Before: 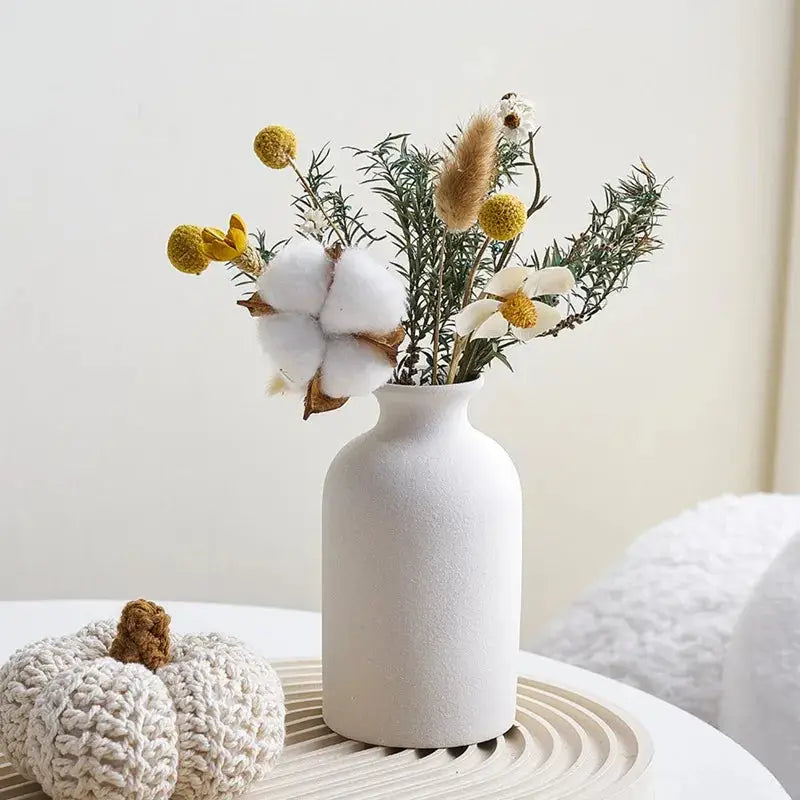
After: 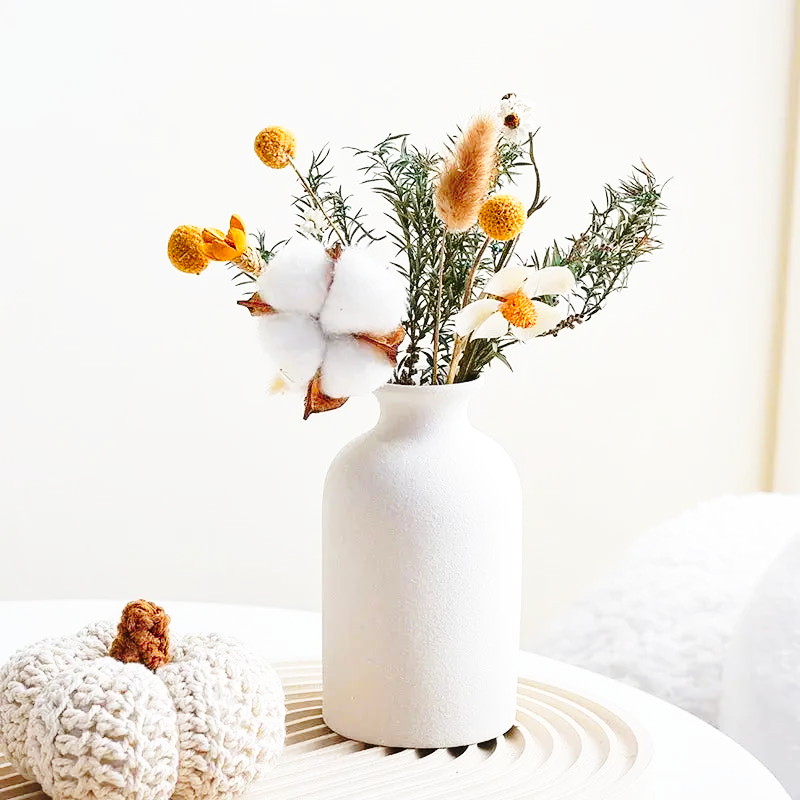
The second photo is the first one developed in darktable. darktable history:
base curve: curves: ch0 [(0, 0) (0.032, 0.037) (0.105, 0.228) (0.435, 0.76) (0.856, 0.983) (1, 1)], preserve colors none
color zones: curves: ch1 [(0.235, 0.558) (0.75, 0.5)]; ch2 [(0.25, 0.462) (0.749, 0.457)], mix 25.94%
